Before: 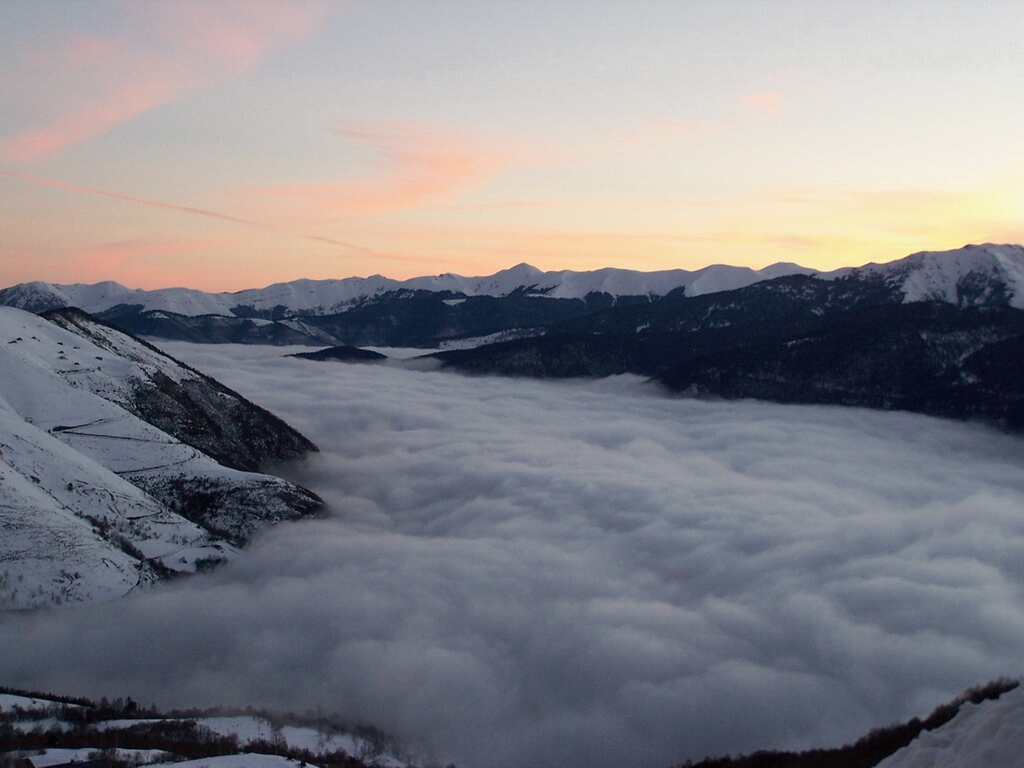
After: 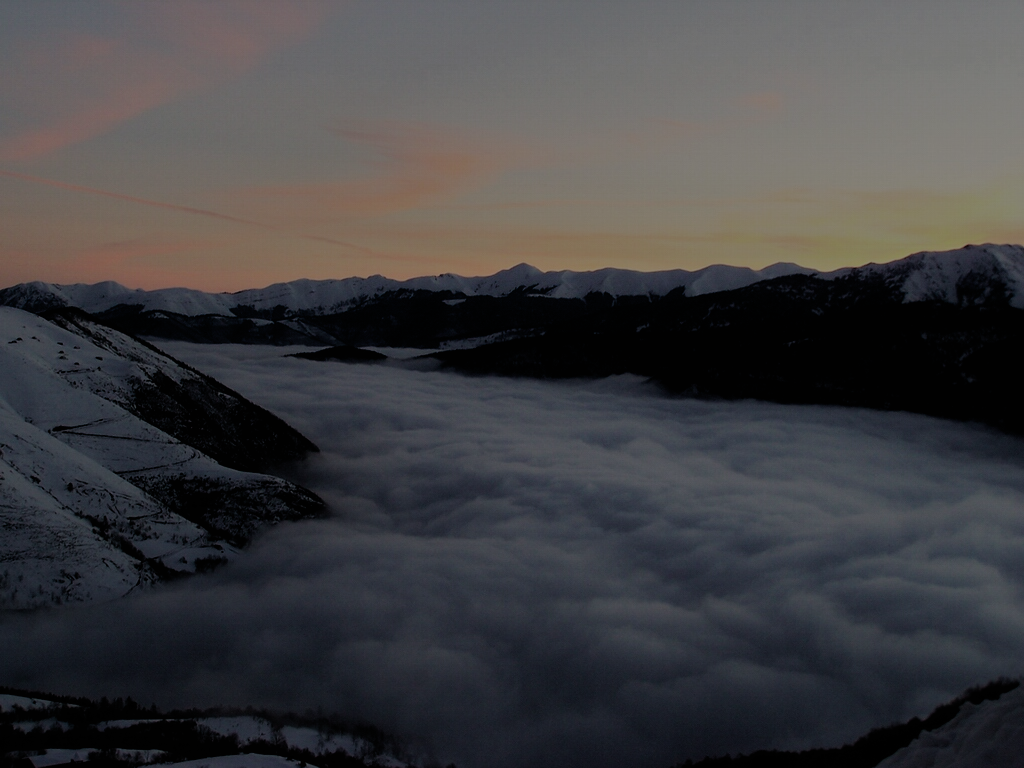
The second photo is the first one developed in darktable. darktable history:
tone equalizer: -8 EV -1.97 EV, -7 EV -1.99 EV, -6 EV -1.97 EV, -5 EV -1.99 EV, -4 EV -1.98 EV, -3 EV -1.97 EV, -2 EV -1.99 EV, -1 EV -1.62 EV, +0 EV -2 EV
filmic rgb: black relative exposure -7.65 EV, white relative exposure 4.56 EV, threshold 6 EV, hardness 3.61, add noise in highlights 0.001, preserve chrominance no, color science v3 (2019), use custom middle-gray values true, contrast in highlights soft, enable highlight reconstruction true
